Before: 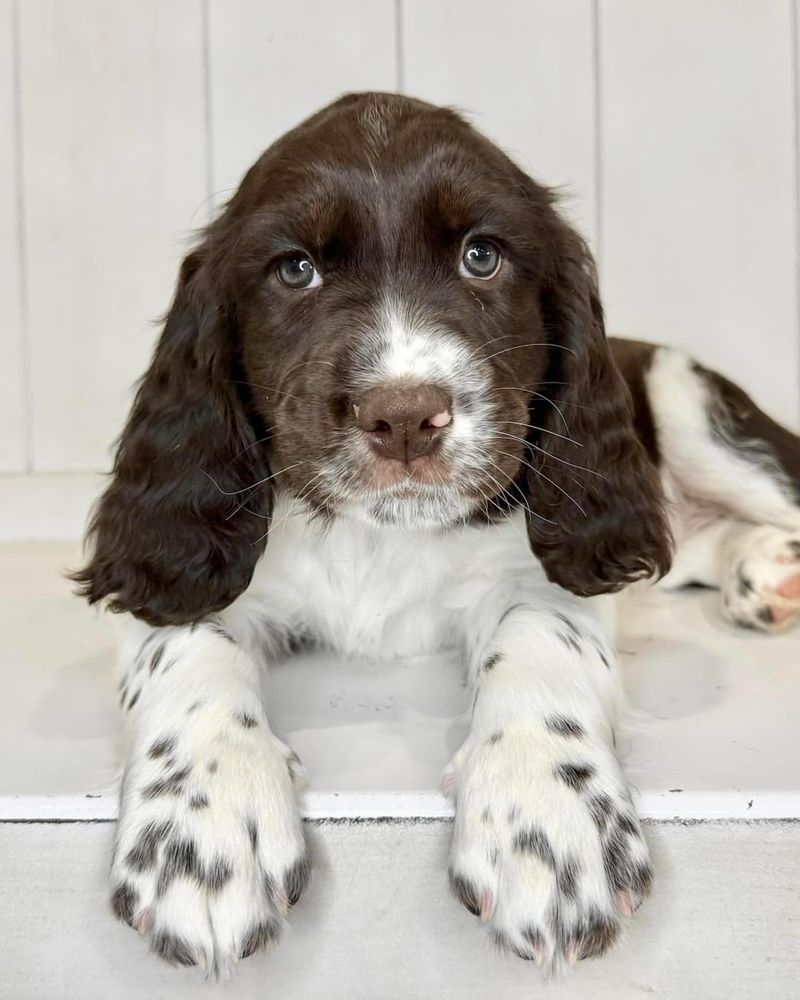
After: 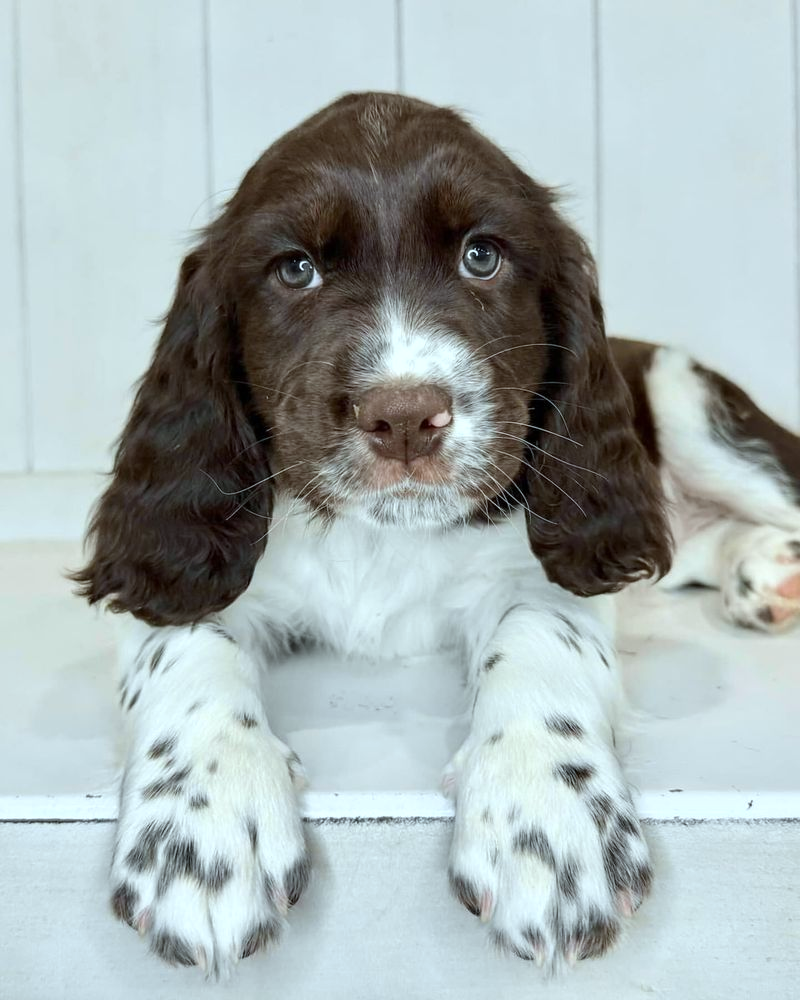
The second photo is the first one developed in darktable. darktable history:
color calibration: output R [1.063, -0.012, -0.003, 0], output G [0, 1.022, 0.021, 0], output B [-0.079, 0.047, 1, 0], illuminant F (fluorescent), F source F9 (Cool White Deluxe 4150 K) – high CRI, x 0.375, y 0.373, temperature 4157.05 K
